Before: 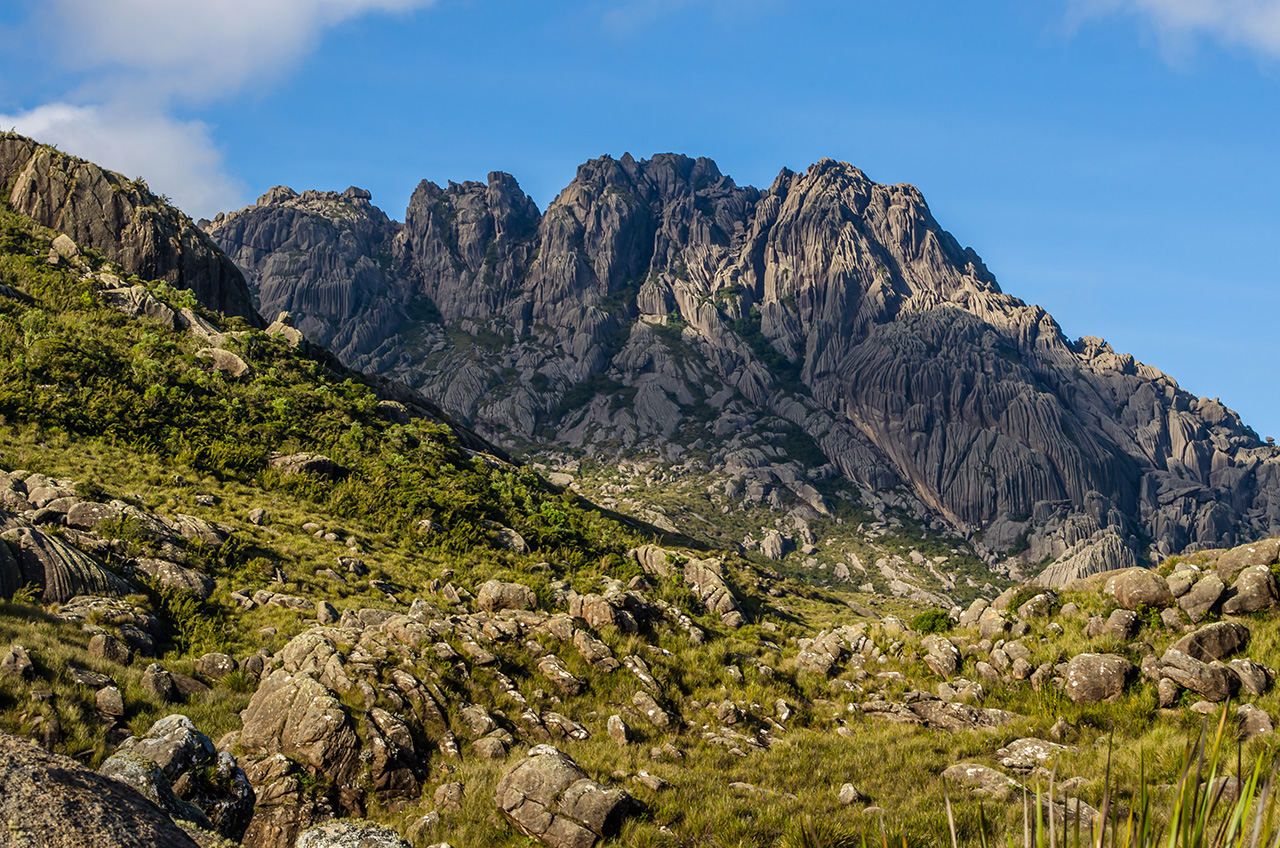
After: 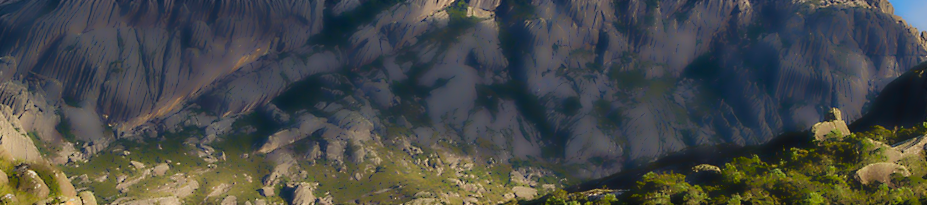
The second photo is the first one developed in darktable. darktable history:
lowpass: radius 4, soften with bilateral filter, unbound 0
crop and rotate: angle 16.12°, top 30.835%, bottom 35.653%
velvia: on, module defaults
